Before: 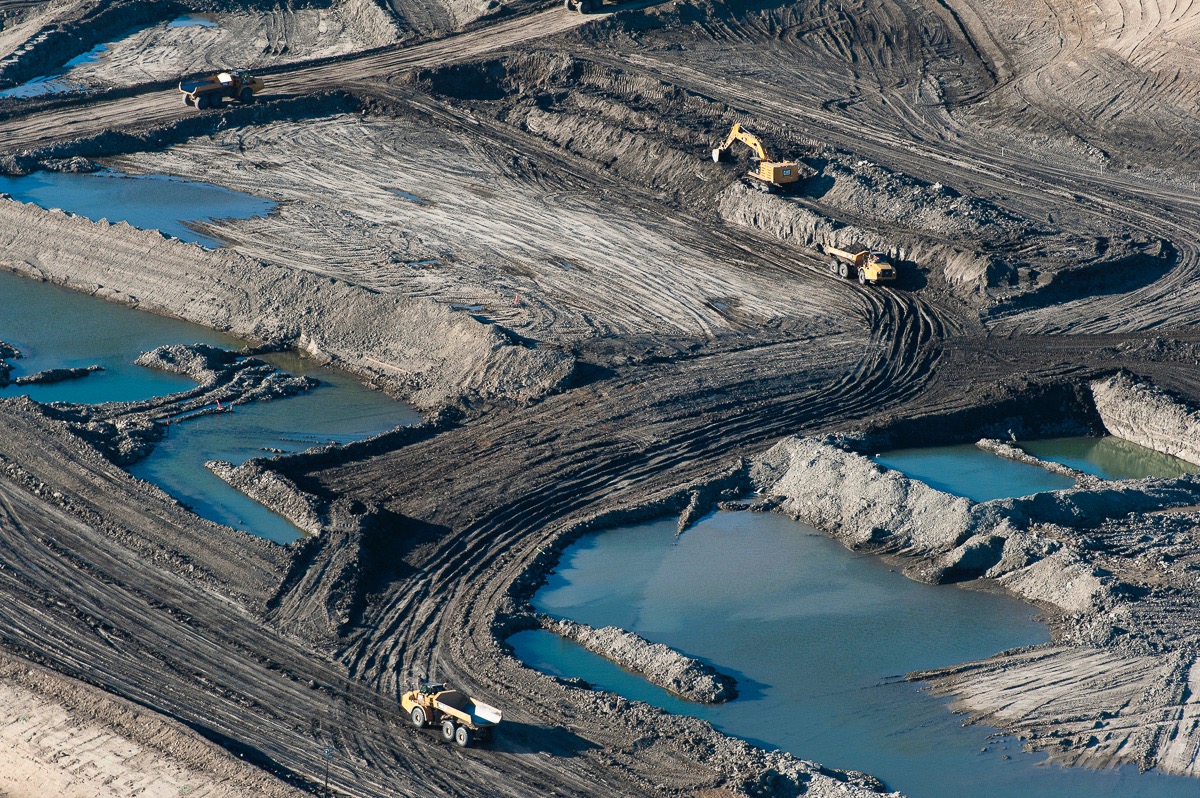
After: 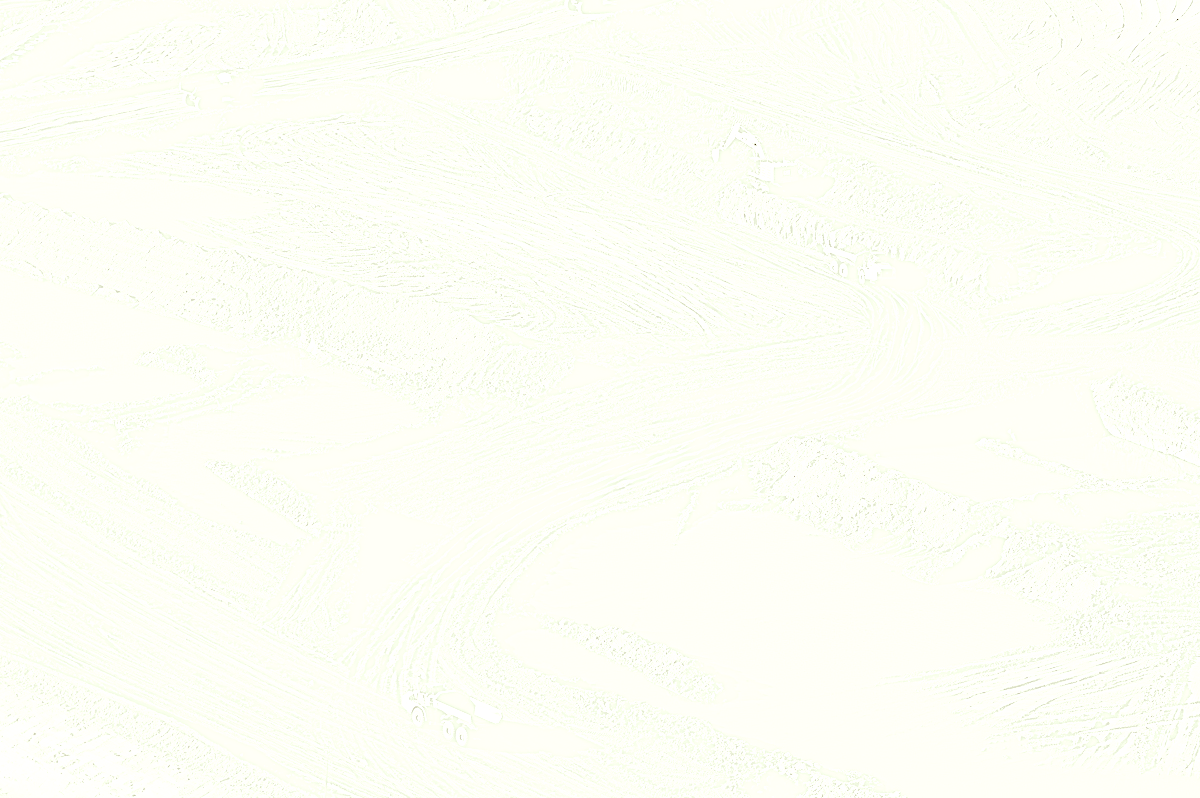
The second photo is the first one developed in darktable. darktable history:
highpass: sharpness 9.84%, contrast boost 9.94%
tone curve: curves: ch0 [(0, 0) (0.004, 0.001) (0.133, 0.151) (0.325, 0.399) (0.475, 0.579) (0.832, 0.902) (1, 1)], color space Lab, linked channels, preserve colors none
local contrast: on, module defaults
tone equalizer: -8 EV -1.08 EV, -7 EV -1.01 EV, -6 EV -0.867 EV, -5 EV -0.578 EV, -3 EV 0.578 EV, -2 EV 0.867 EV, -1 EV 1.01 EV, +0 EV 1.08 EV, edges refinement/feathering 500, mask exposure compensation -1.57 EV, preserve details no
white balance: red 0.948, green 1.02, blue 1.176
exposure: black level correction 0.001, compensate highlight preservation false
color correction: highlights a* -5.94, highlights b* 9.48, shadows a* 10.12, shadows b* 23.94
levels: levels [0.246, 0.246, 0.506]
